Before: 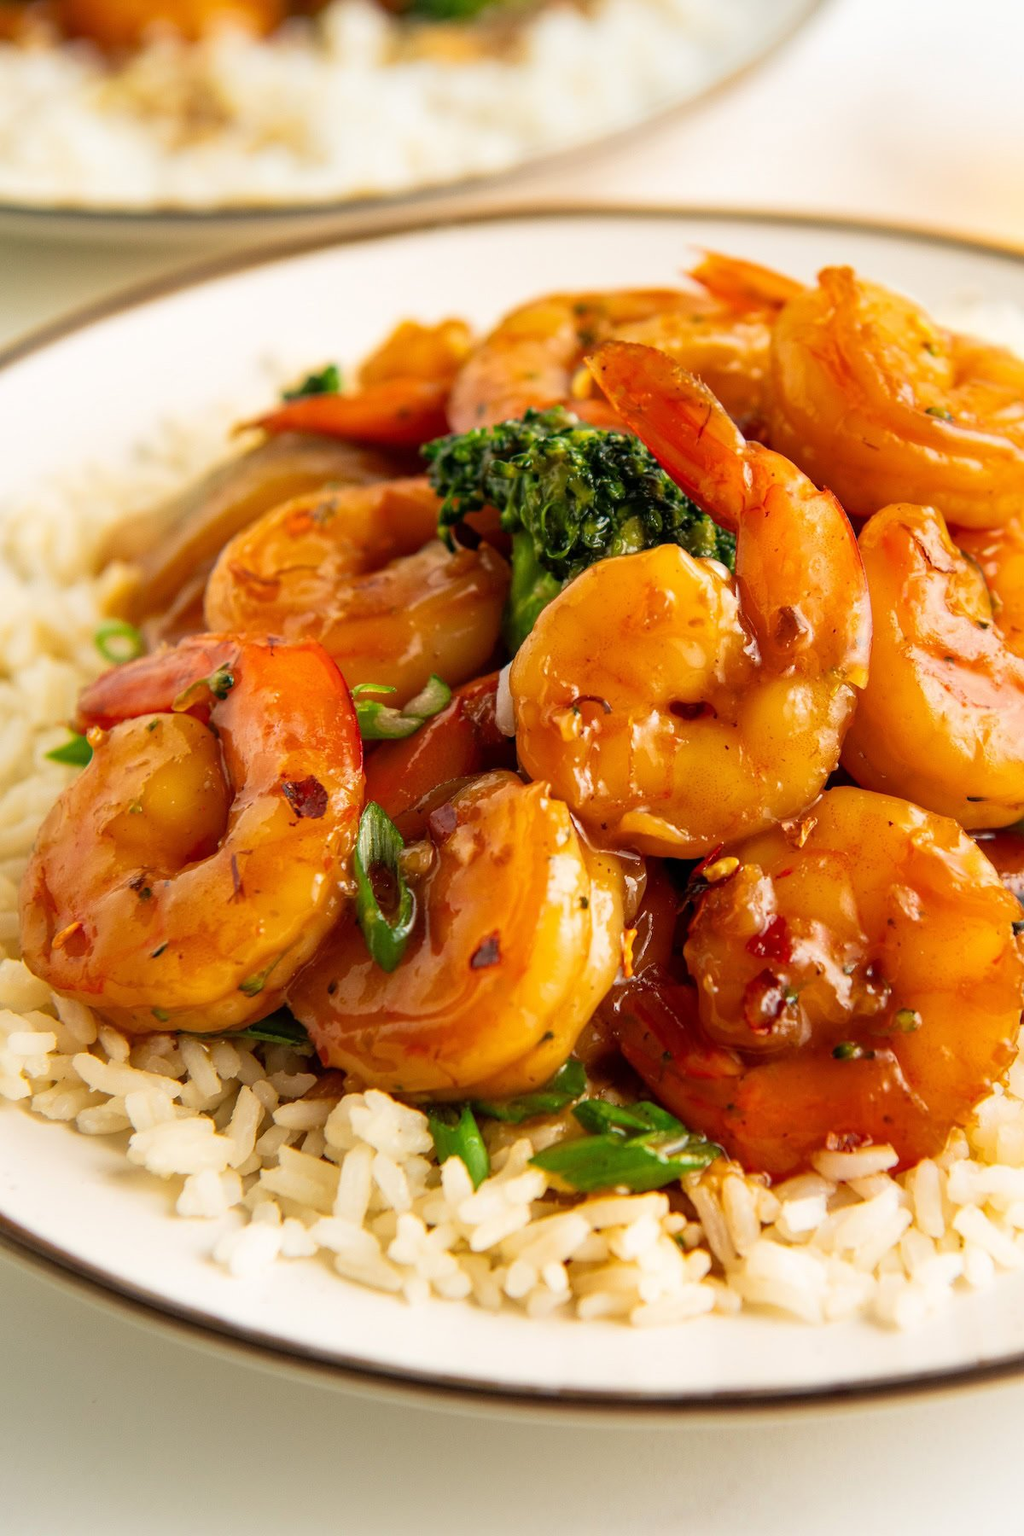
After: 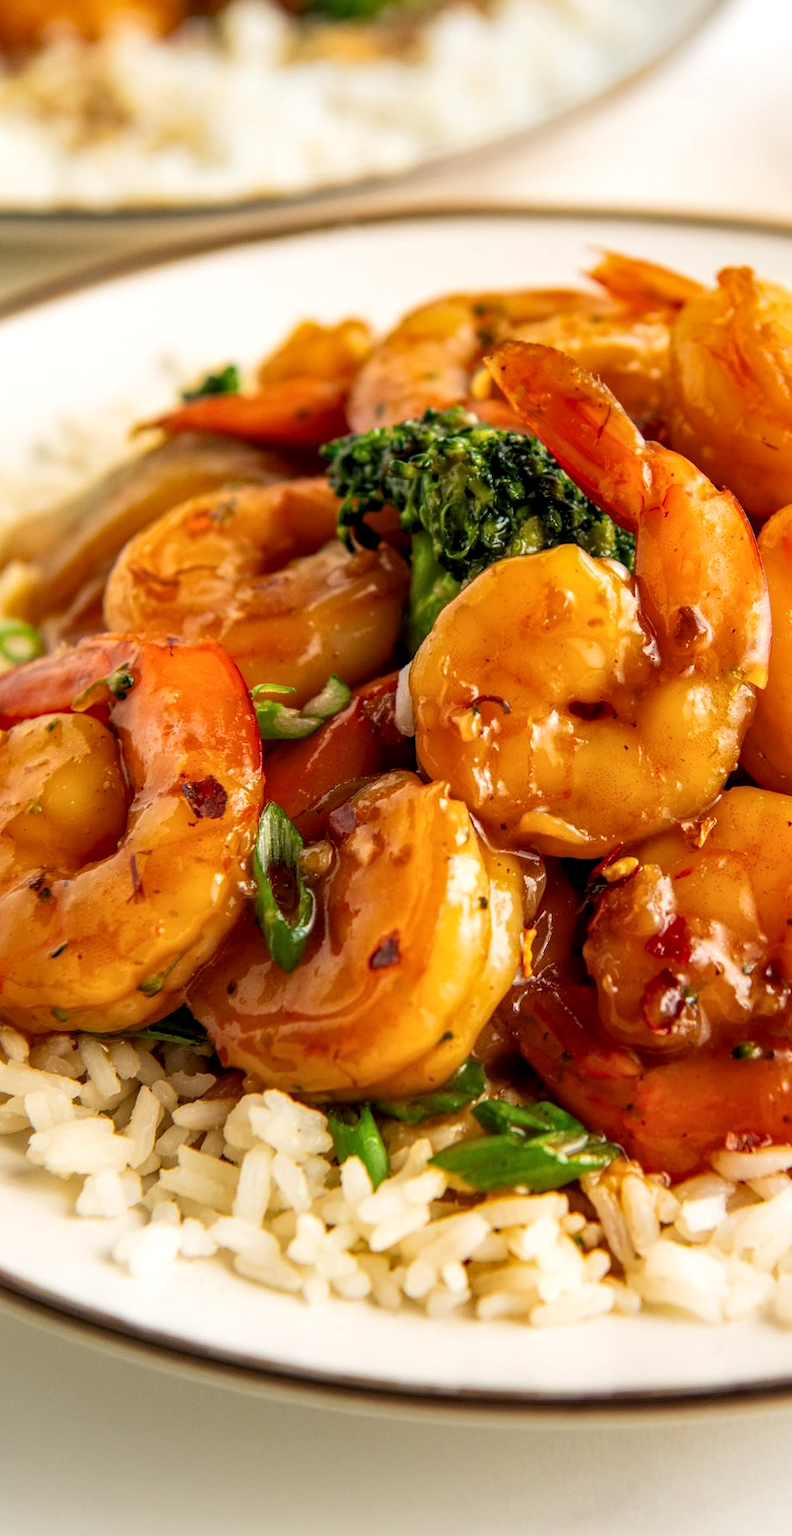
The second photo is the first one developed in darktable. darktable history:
crop: left 9.88%, right 12.664%
local contrast: detail 130%
